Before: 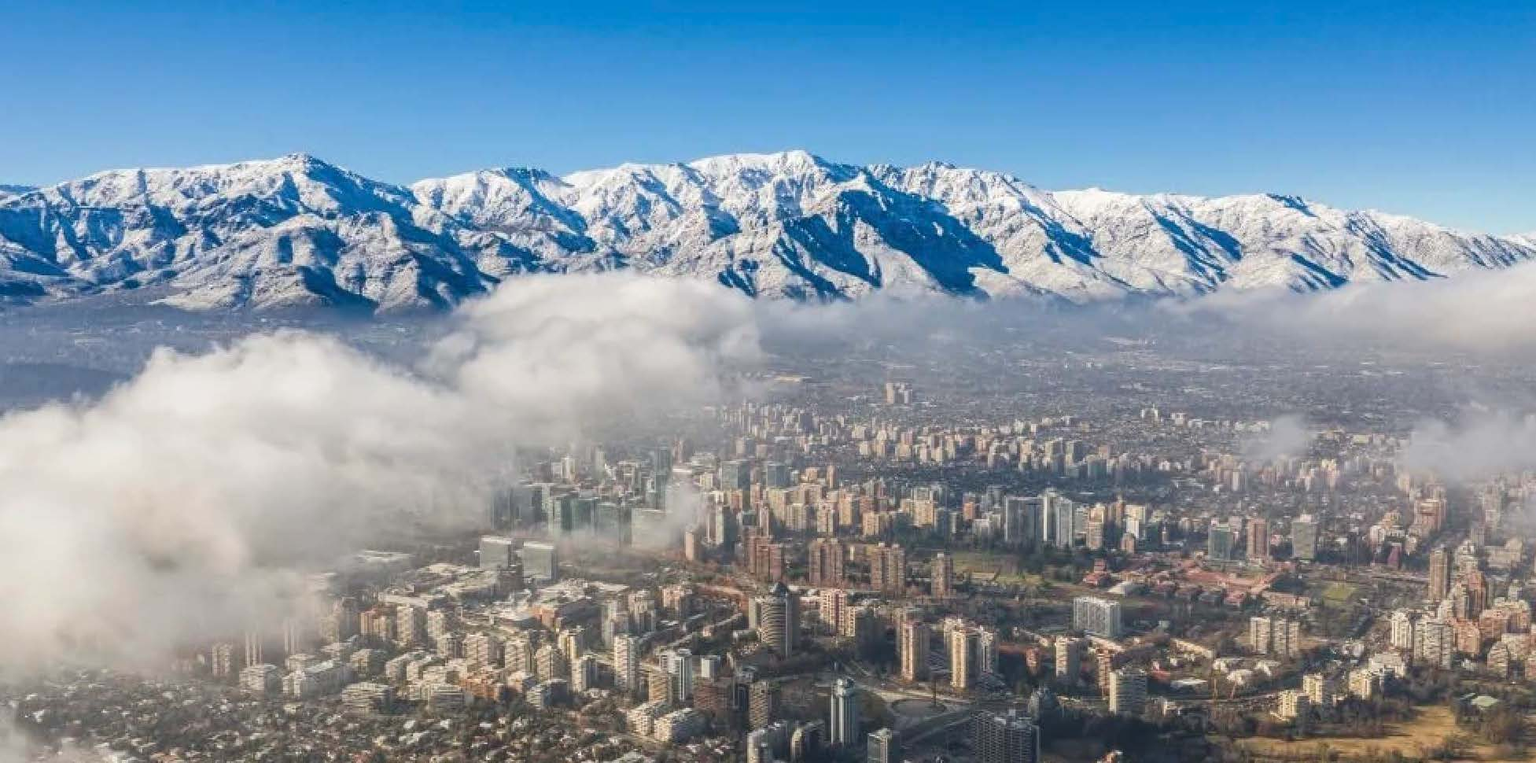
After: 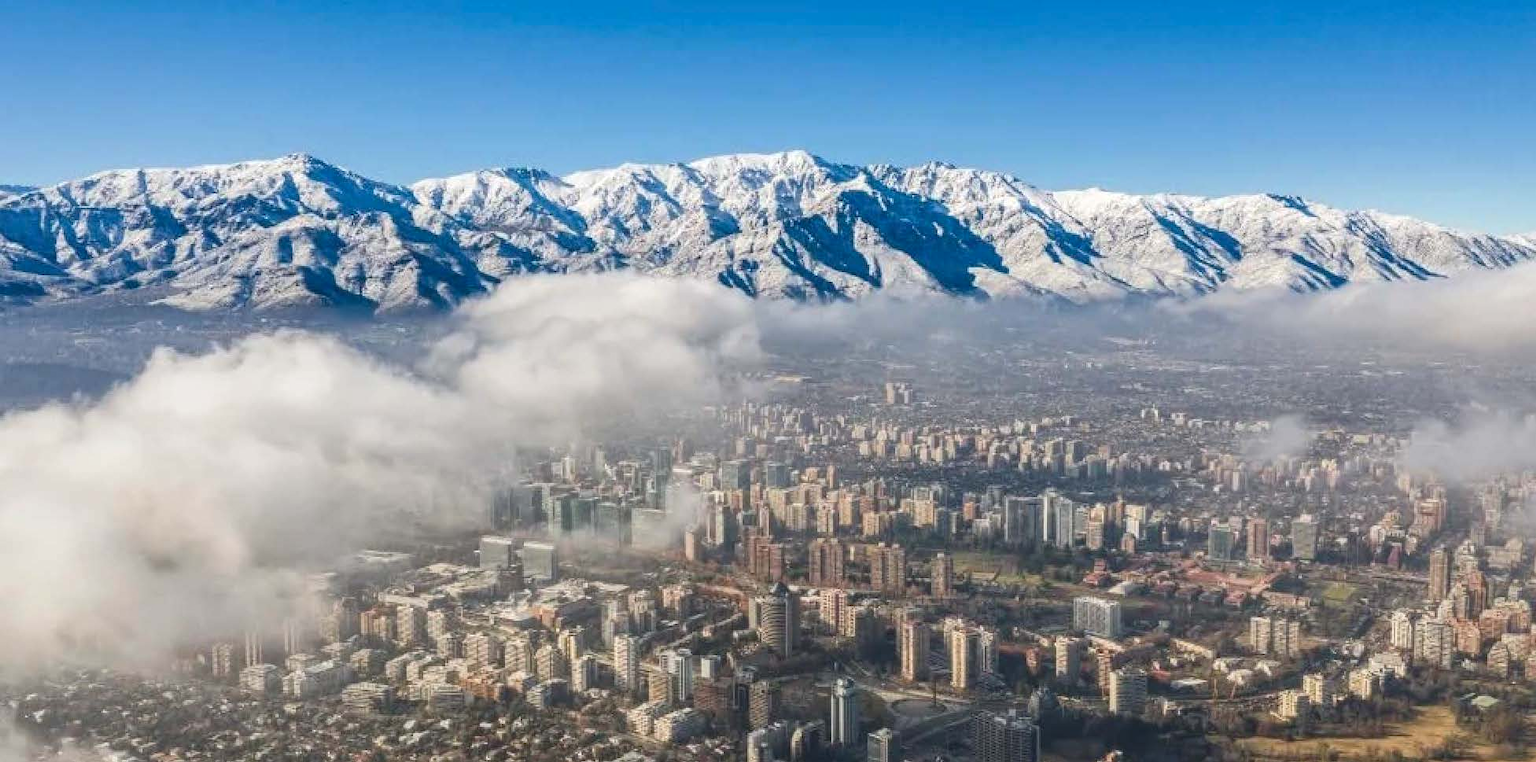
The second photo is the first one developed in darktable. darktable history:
local contrast: mode bilateral grid, contrast 100, coarseness 99, detail 108%, midtone range 0.2
